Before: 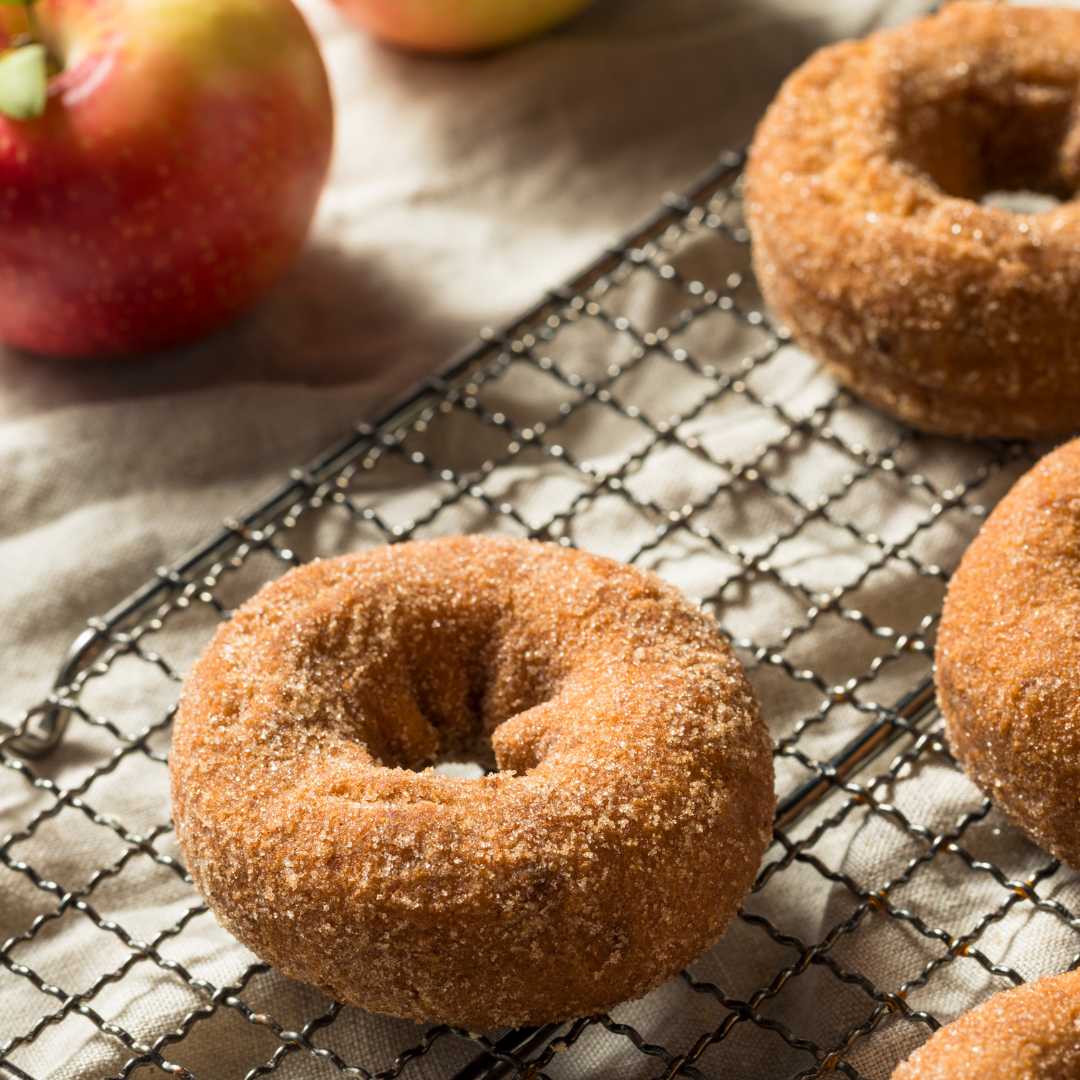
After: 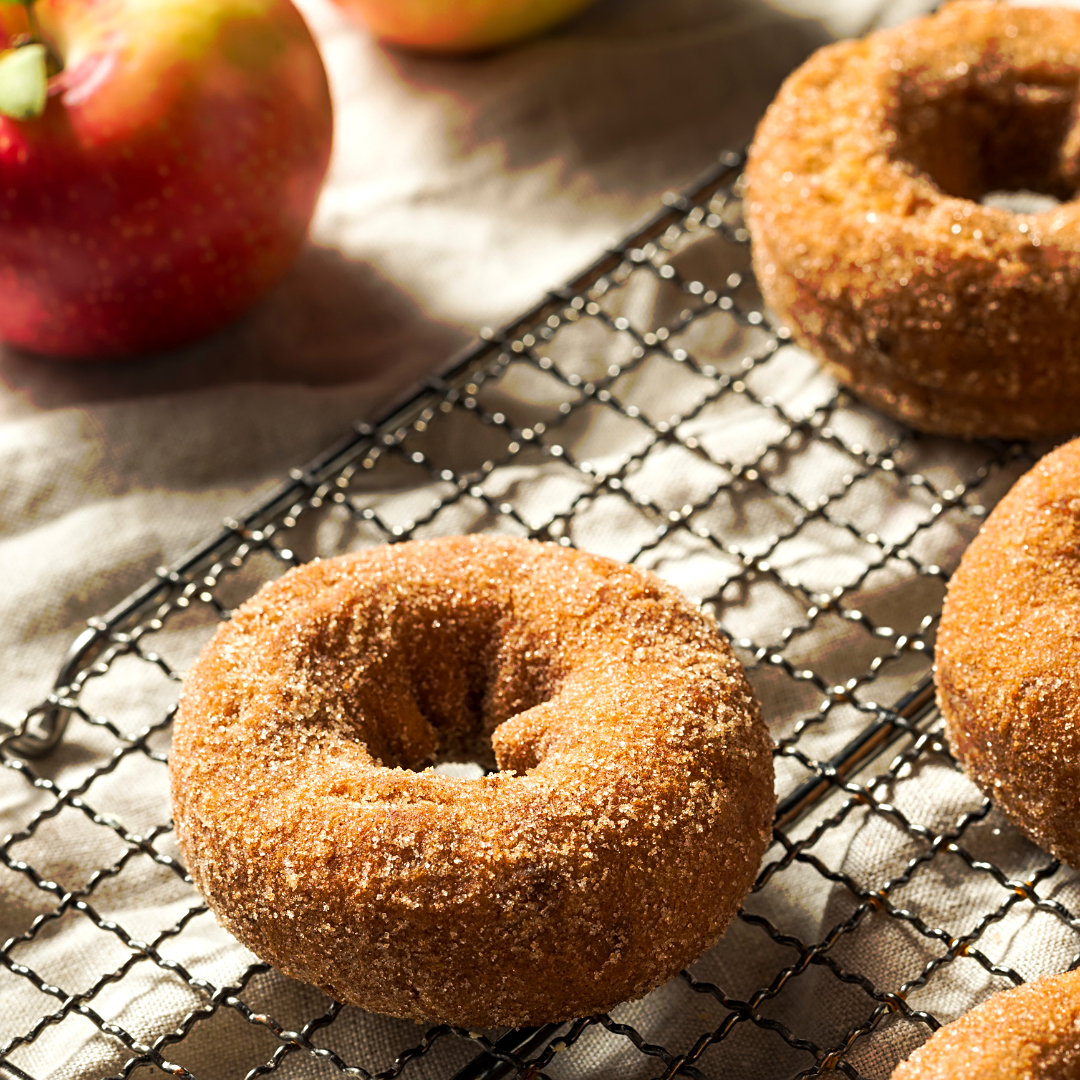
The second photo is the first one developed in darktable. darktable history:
tone curve: curves: ch0 [(0, 0) (0.003, 0.003) (0.011, 0.011) (0.025, 0.024) (0.044, 0.043) (0.069, 0.068) (0.1, 0.097) (0.136, 0.133) (0.177, 0.173) (0.224, 0.219) (0.277, 0.271) (0.335, 0.327) (0.399, 0.39) (0.468, 0.457) (0.543, 0.582) (0.623, 0.655) (0.709, 0.734) (0.801, 0.817) (0.898, 0.906) (1, 1)], preserve colors none
color balance: contrast 10%
sharpen: on, module defaults
